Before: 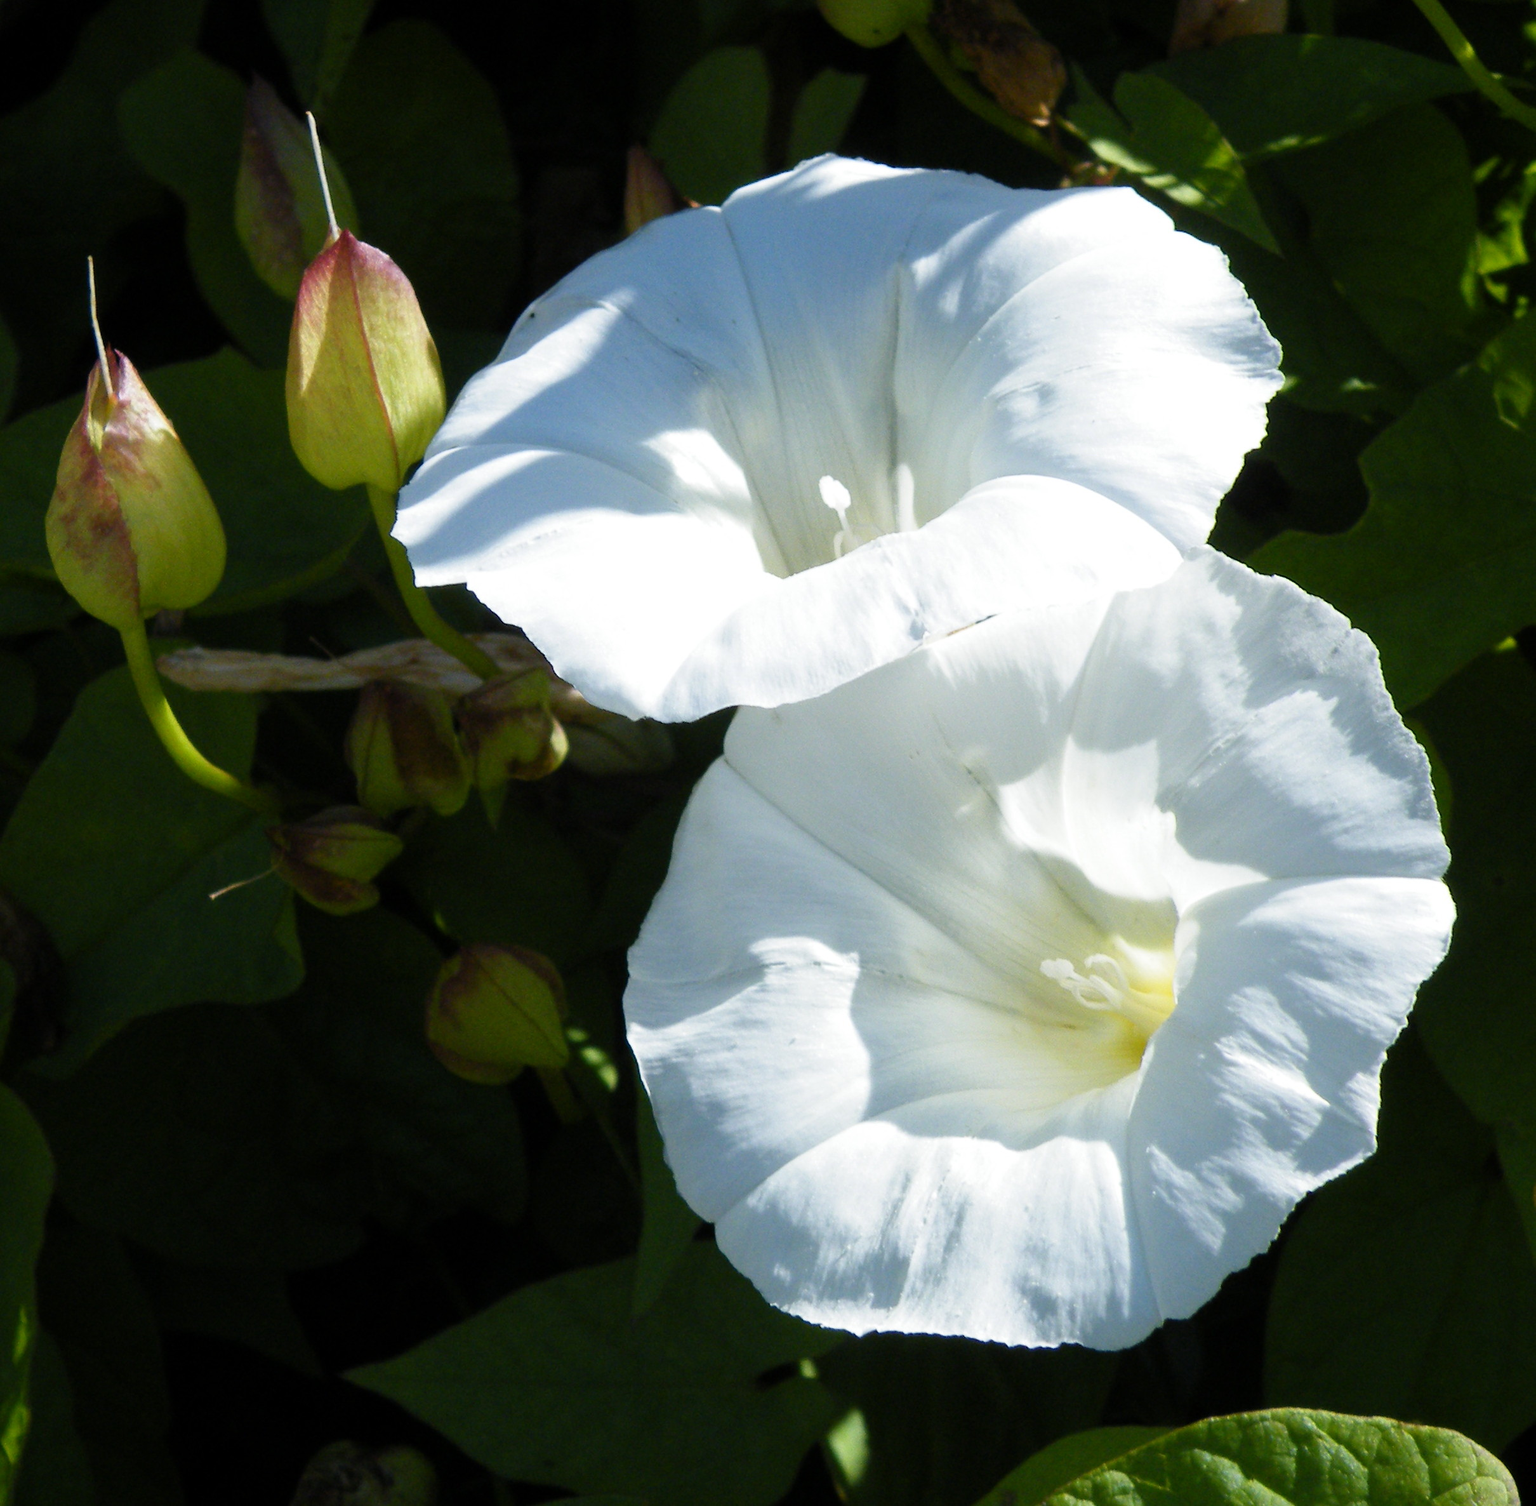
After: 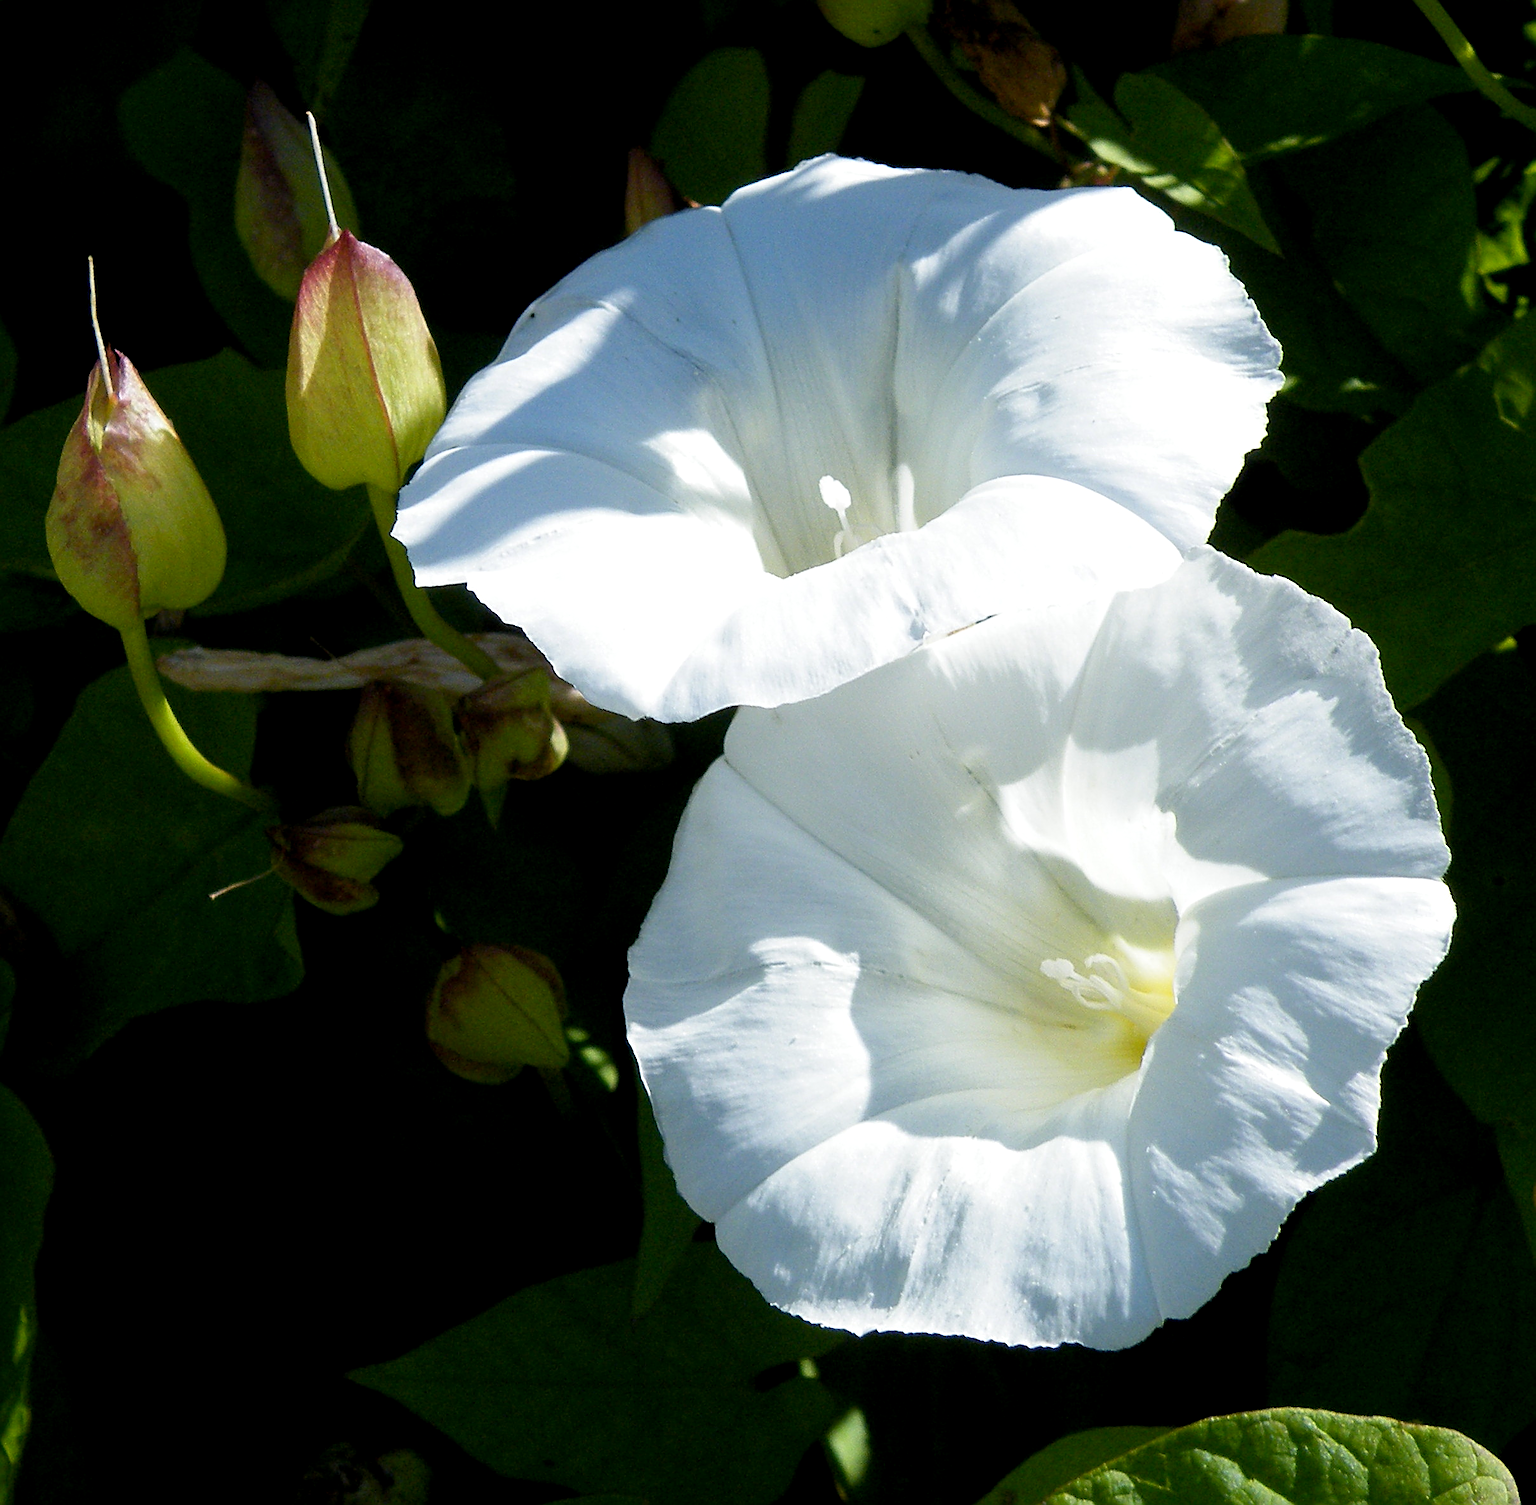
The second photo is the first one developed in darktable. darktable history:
tone equalizer: edges refinement/feathering 500, mask exposure compensation -1.57 EV, preserve details no
sharpen: amount 1.018
exposure: black level correction 0.005, exposure 0.017 EV, compensate highlight preservation false
